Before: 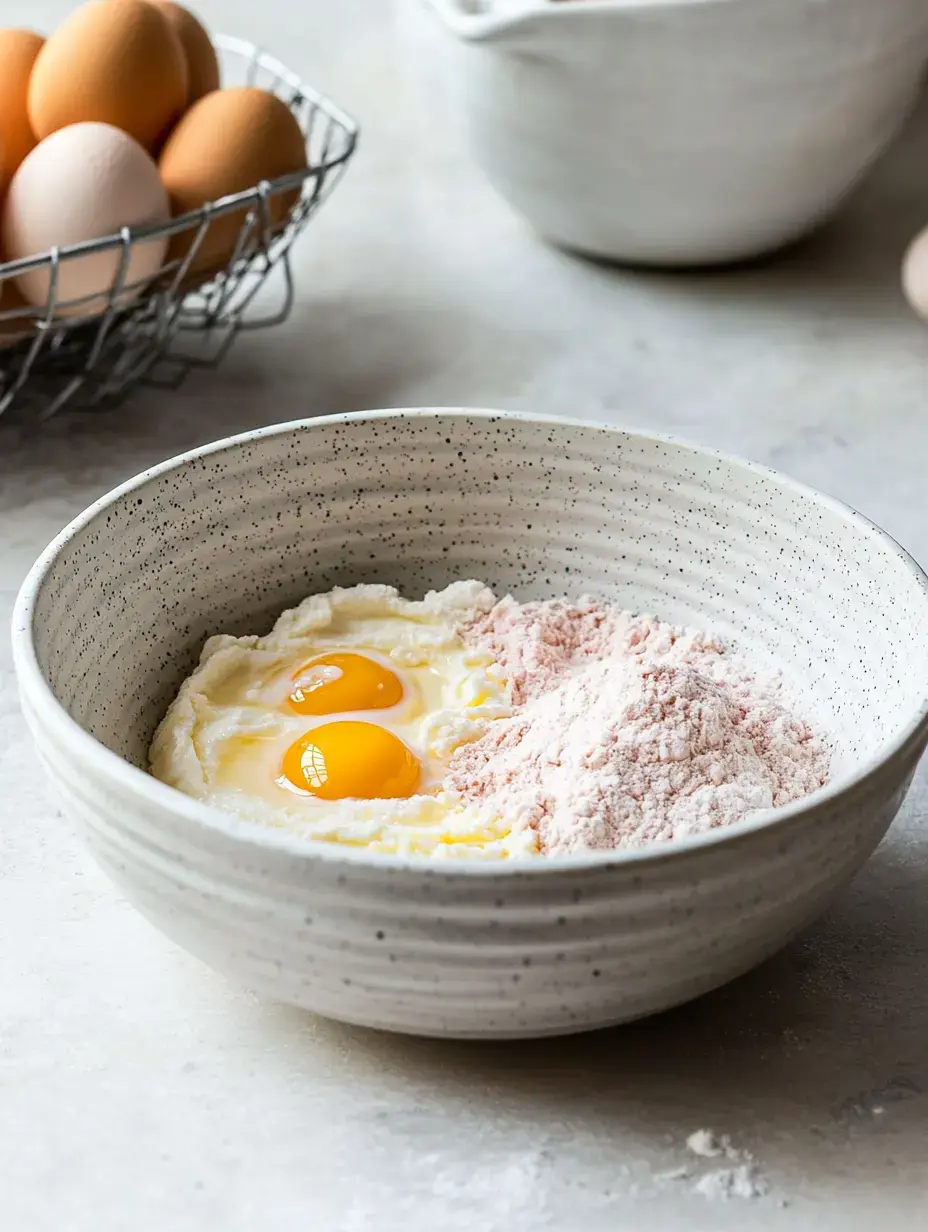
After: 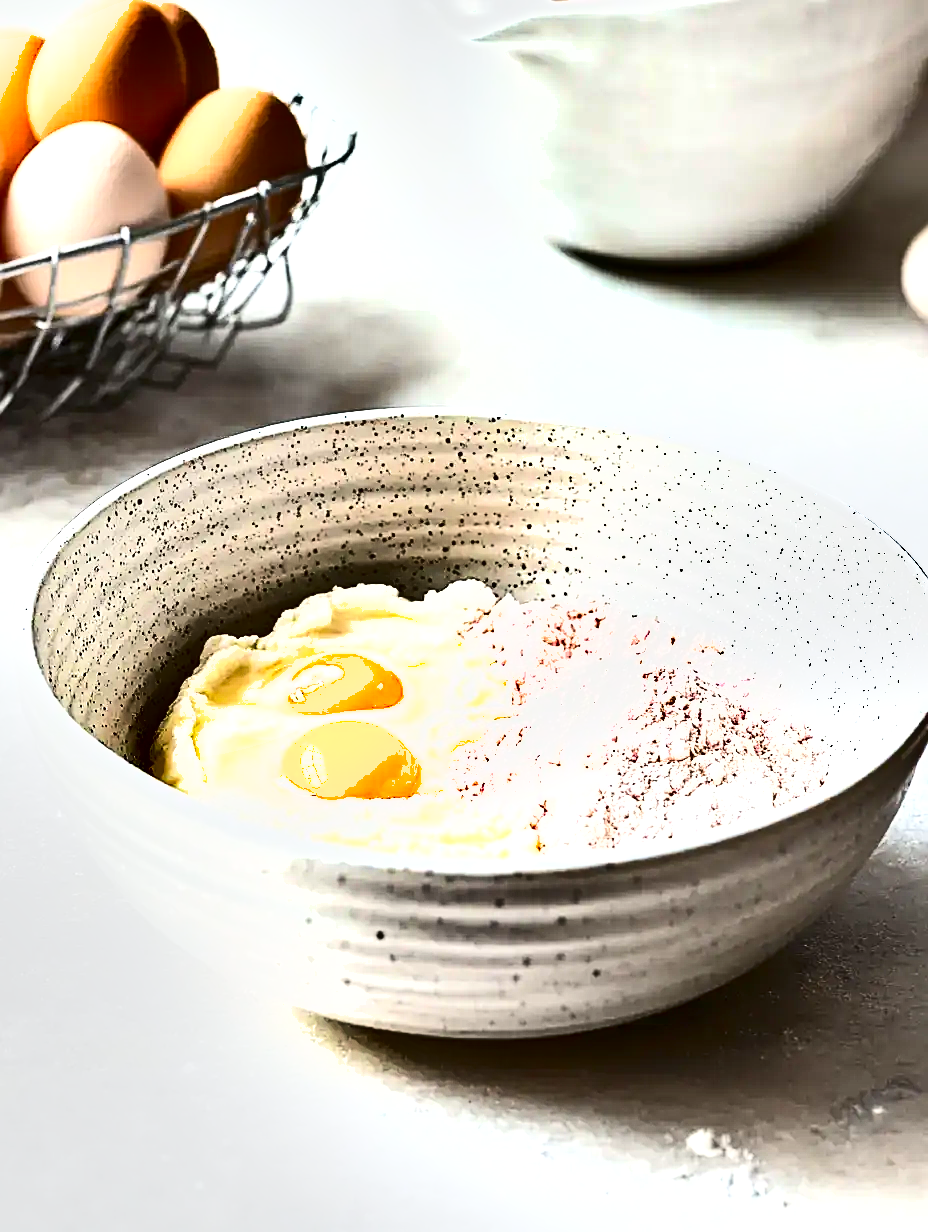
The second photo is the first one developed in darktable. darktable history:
exposure: black level correction 0, exposure 1.378 EV, compensate highlight preservation false
contrast brightness saturation: contrast 0.296
shadows and highlights: shadows 76.13, highlights -60.63, soften with gaussian
sharpen: on, module defaults
